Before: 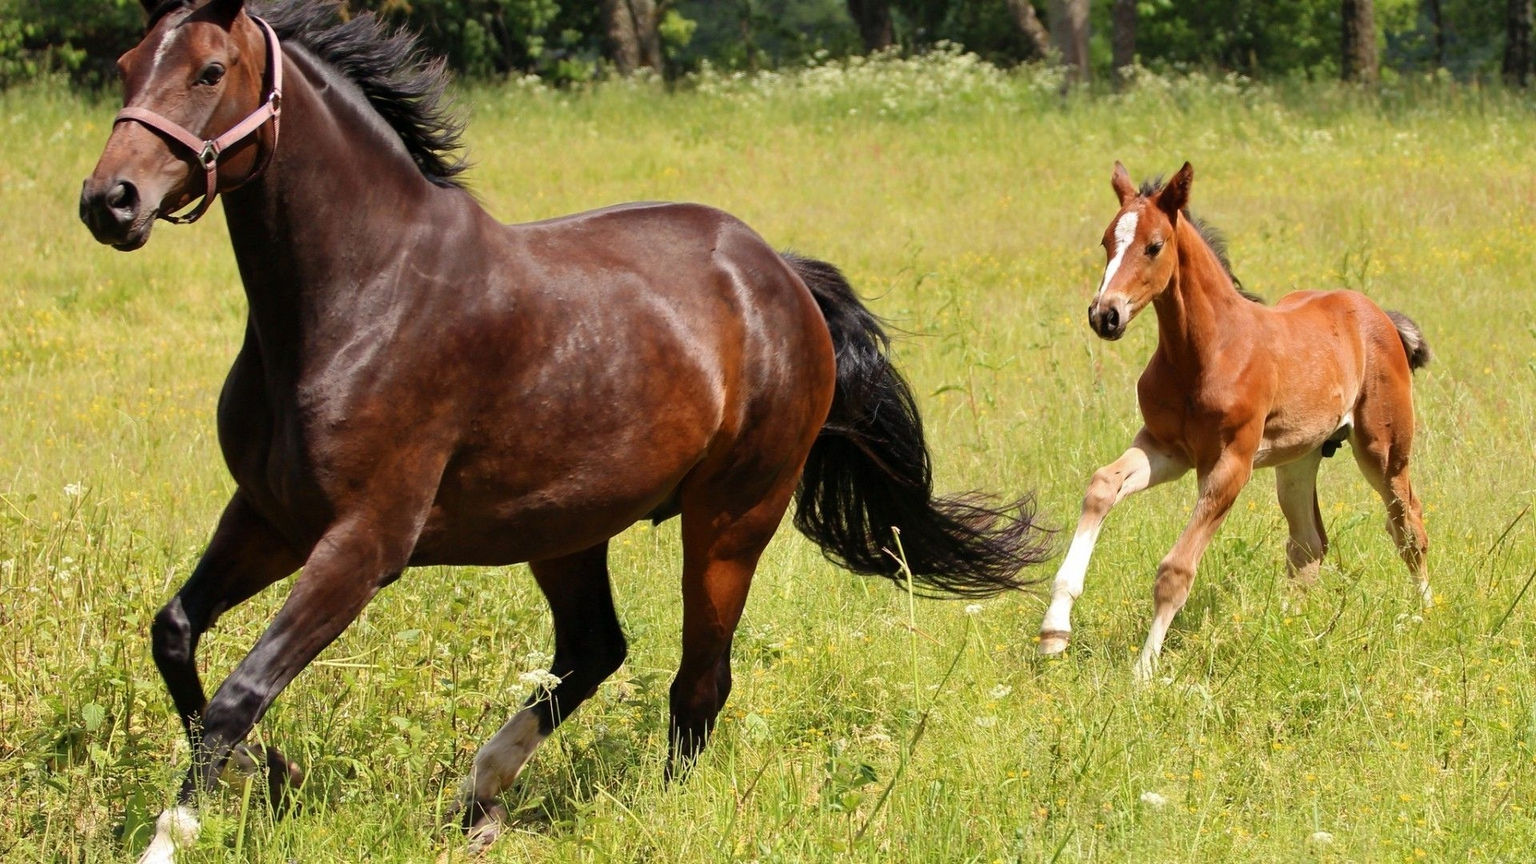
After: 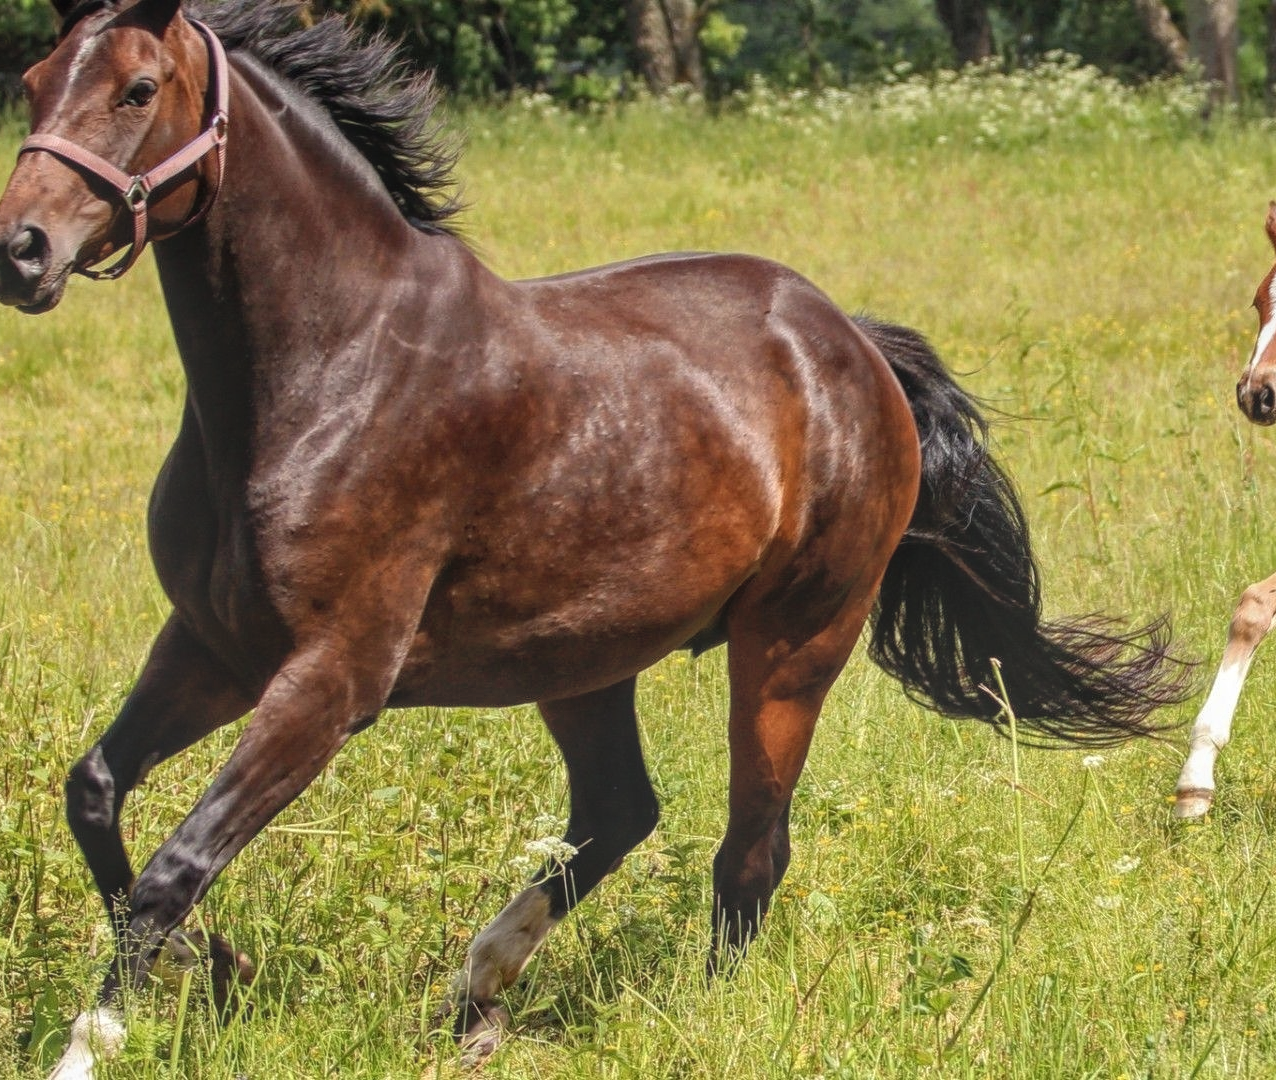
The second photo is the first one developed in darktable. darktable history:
crop and rotate: left 6.478%, right 27.051%
local contrast: highlights 67%, shadows 32%, detail 166%, midtone range 0.2
contrast brightness saturation: saturation -0.062
color calibration: illuminant same as pipeline (D50), adaptation XYZ, x 0.346, y 0.358, temperature 5016.12 K
